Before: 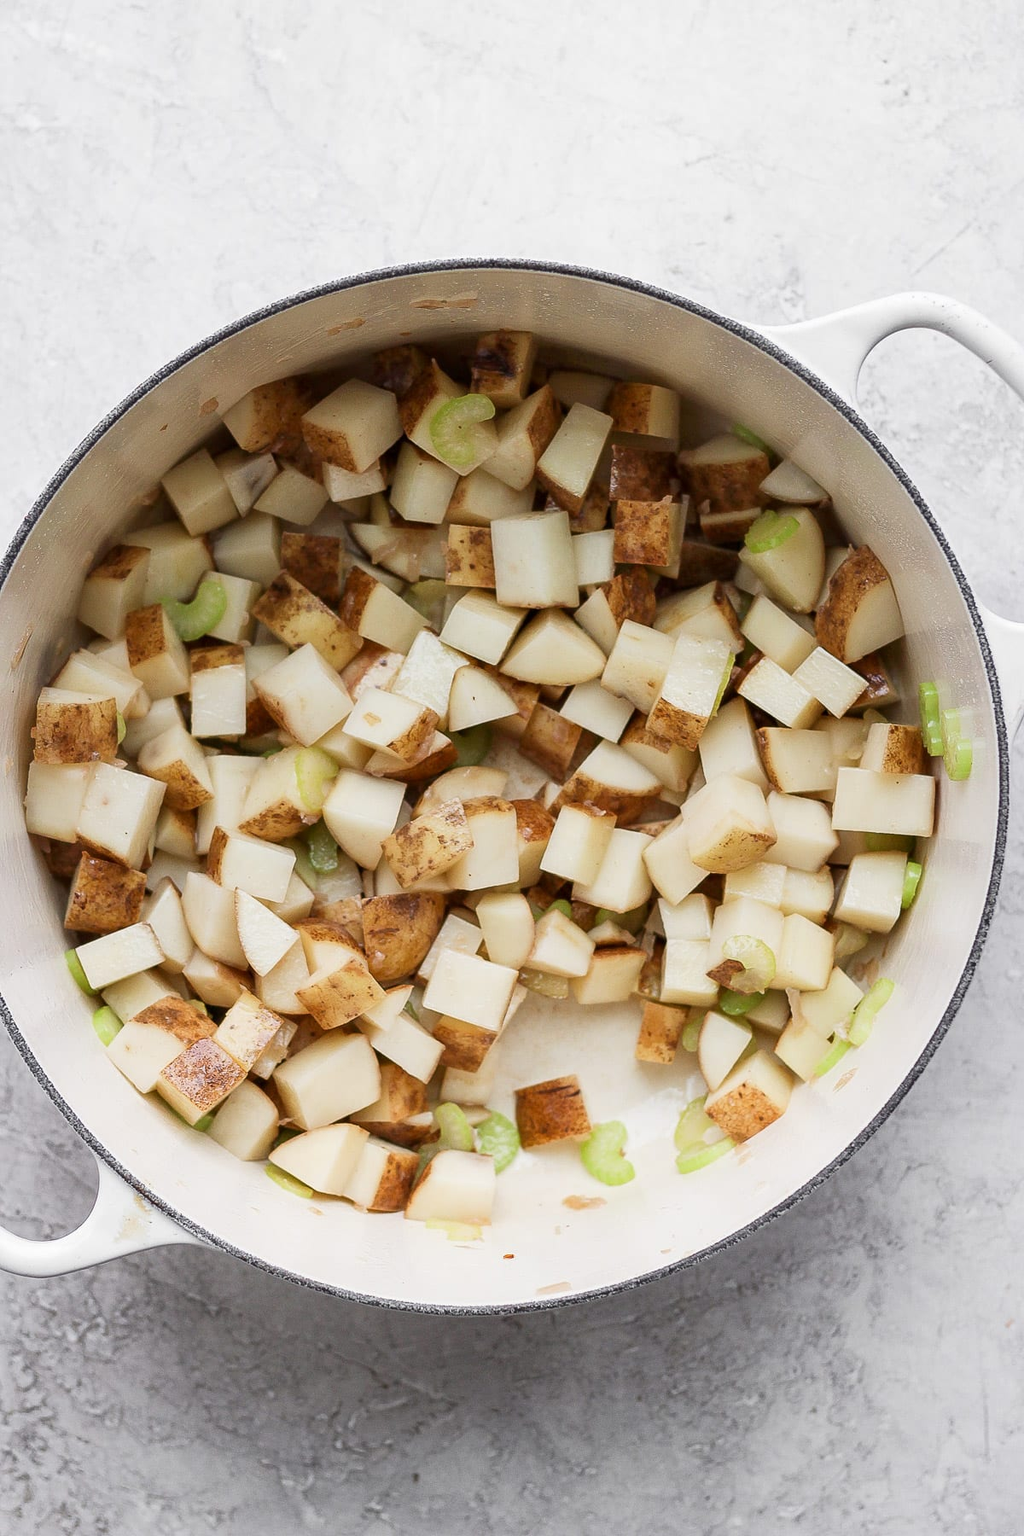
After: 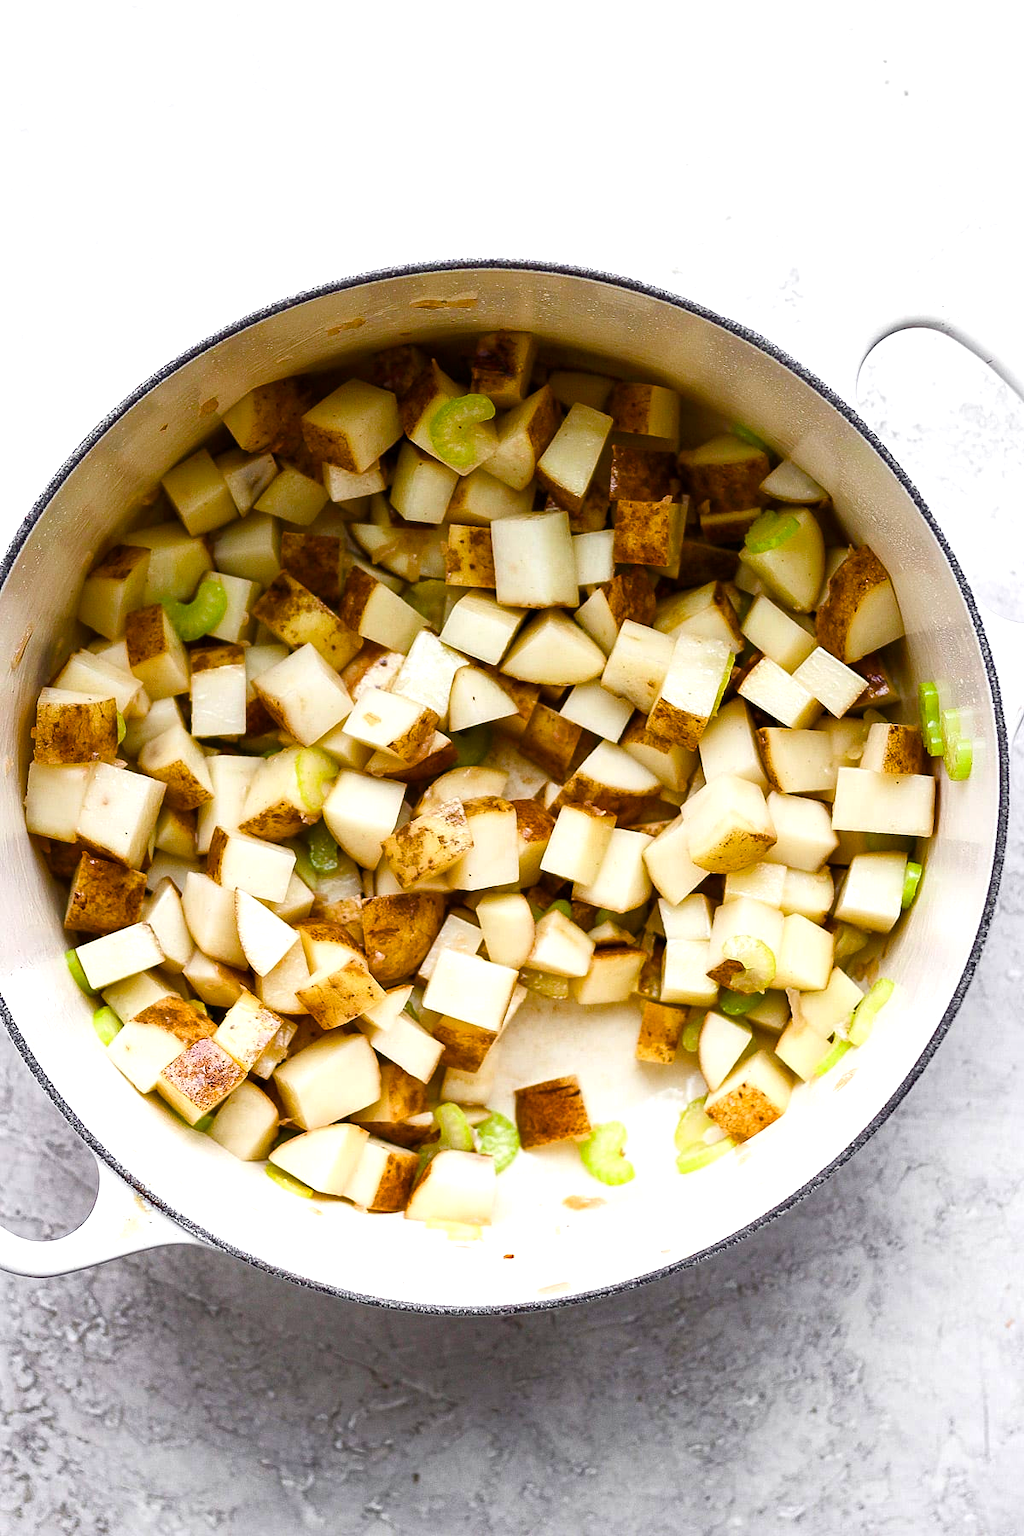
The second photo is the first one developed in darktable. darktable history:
color balance rgb: linear chroma grading › global chroma 41.717%, perceptual saturation grading › global saturation 0.299%, perceptual saturation grading › highlights -18.069%, perceptual saturation grading › mid-tones 32.505%, perceptual saturation grading › shadows 50.444%, perceptual brilliance grading › global brilliance 14.729%, perceptual brilliance grading › shadows -35.672%, global vibrance 3.548%
